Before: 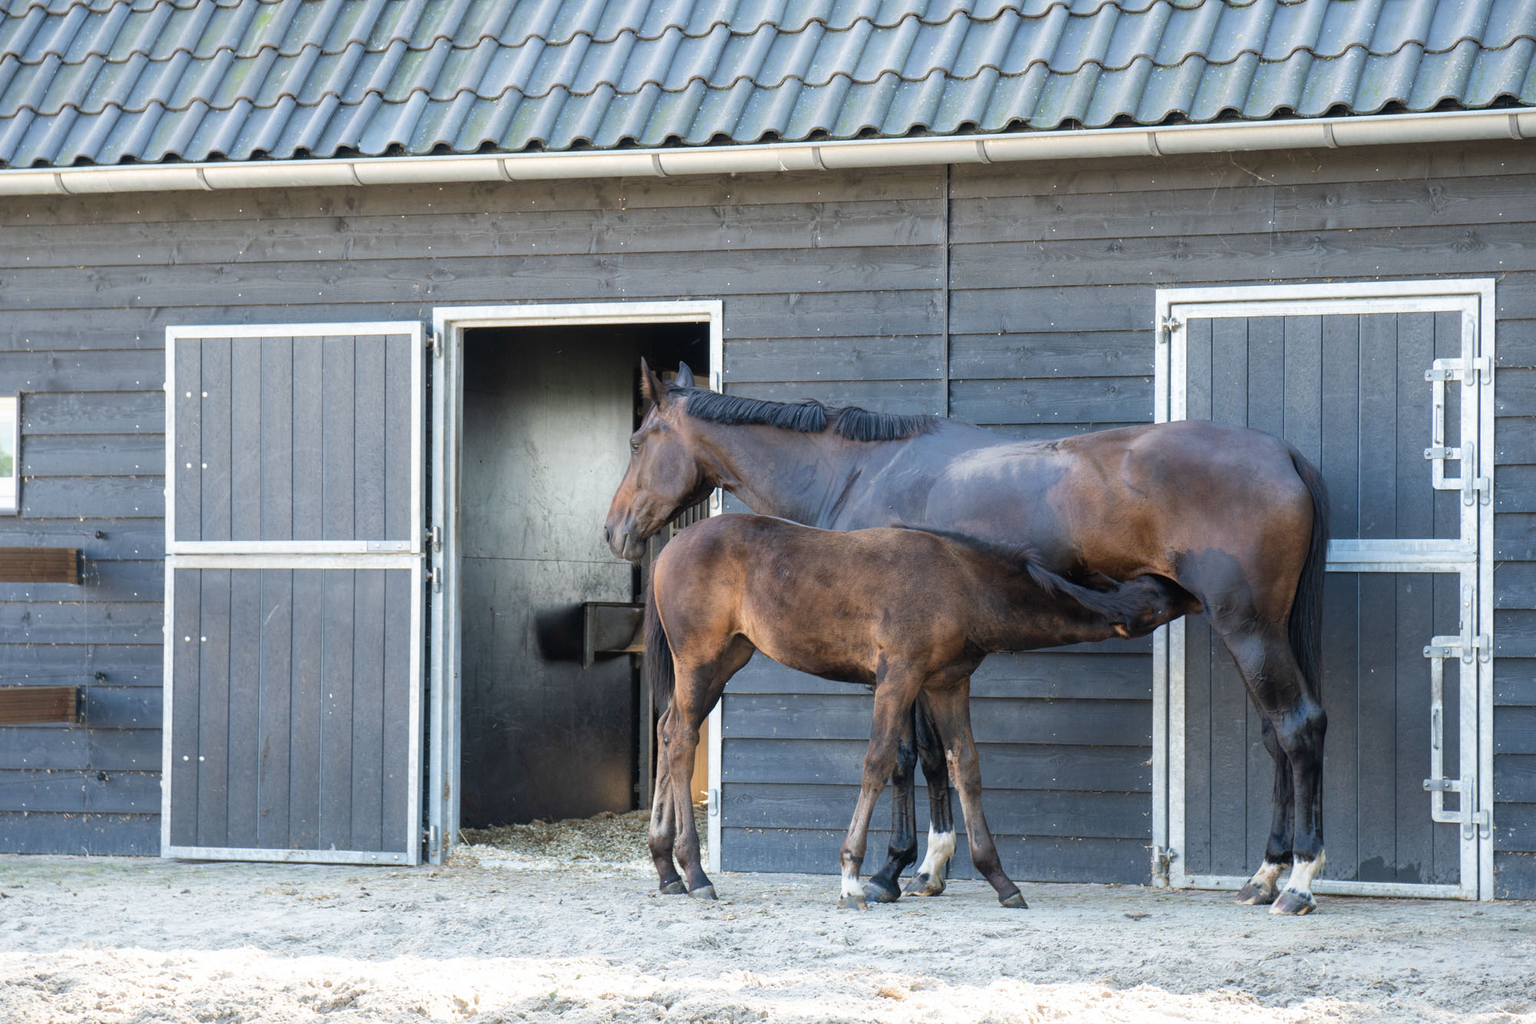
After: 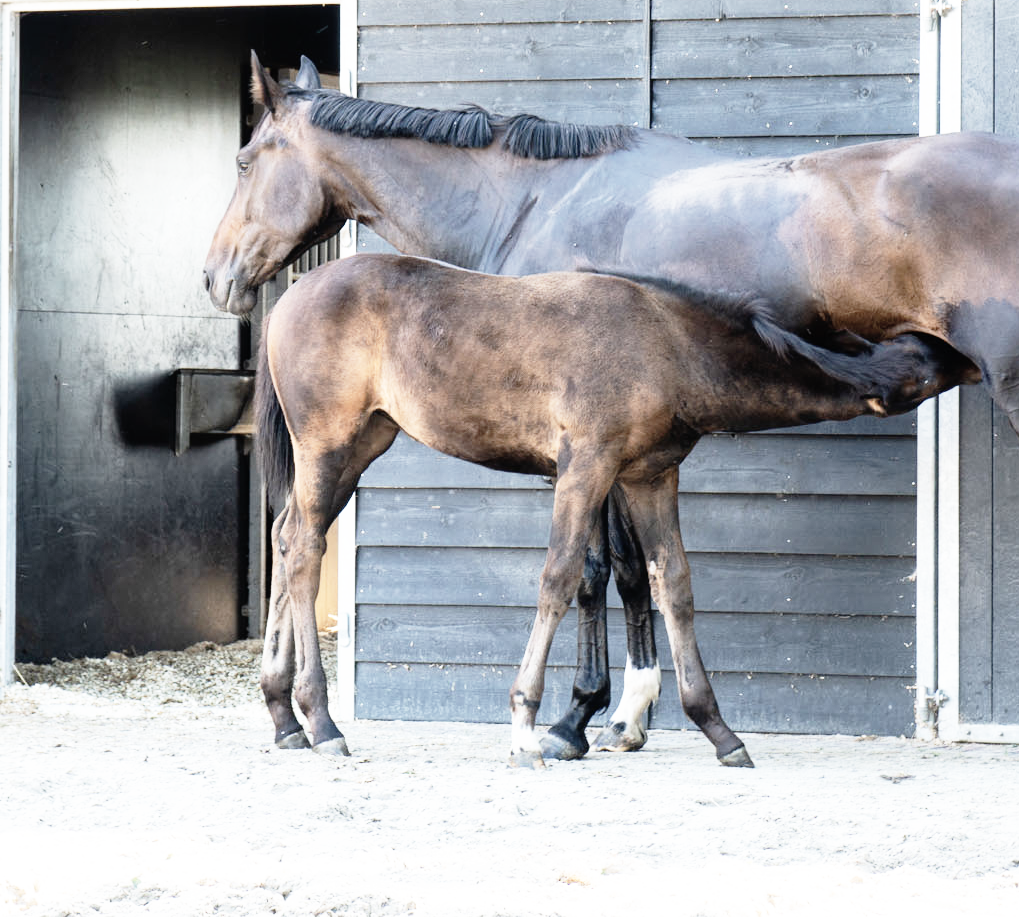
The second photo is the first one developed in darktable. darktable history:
crop and rotate: left 29.237%, top 31.152%, right 19.807%
contrast brightness saturation: contrast 0.1, saturation -0.36
base curve: curves: ch0 [(0, 0) (0.012, 0.01) (0.073, 0.168) (0.31, 0.711) (0.645, 0.957) (1, 1)], preserve colors none
